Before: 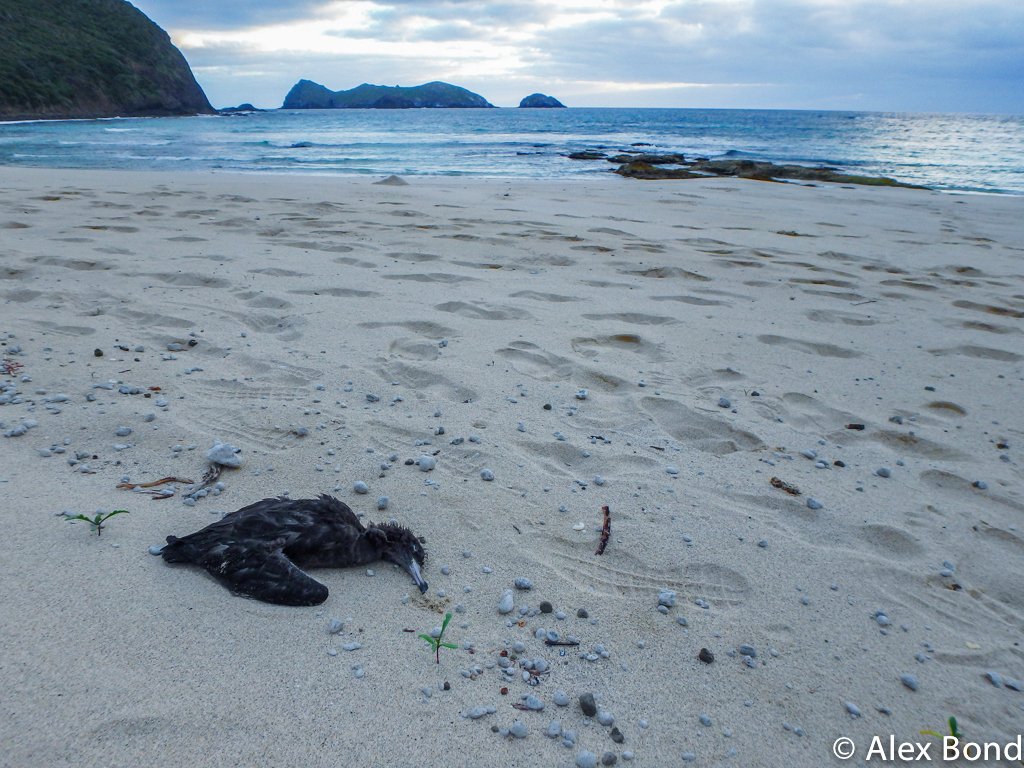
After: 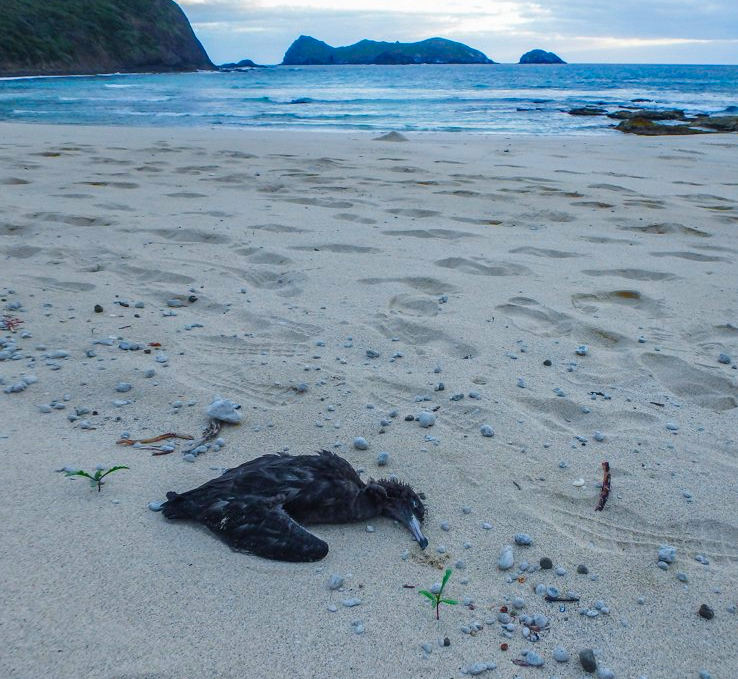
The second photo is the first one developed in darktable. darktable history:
color balance rgb: shadows lift › luminance -5.041%, shadows lift › chroma 1.178%, shadows lift › hue 218.78°, global offset › luminance 0.251%, perceptual saturation grading › global saturation 29.845%
crop: top 5.813%, right 27.911%, bottom 5.731%
